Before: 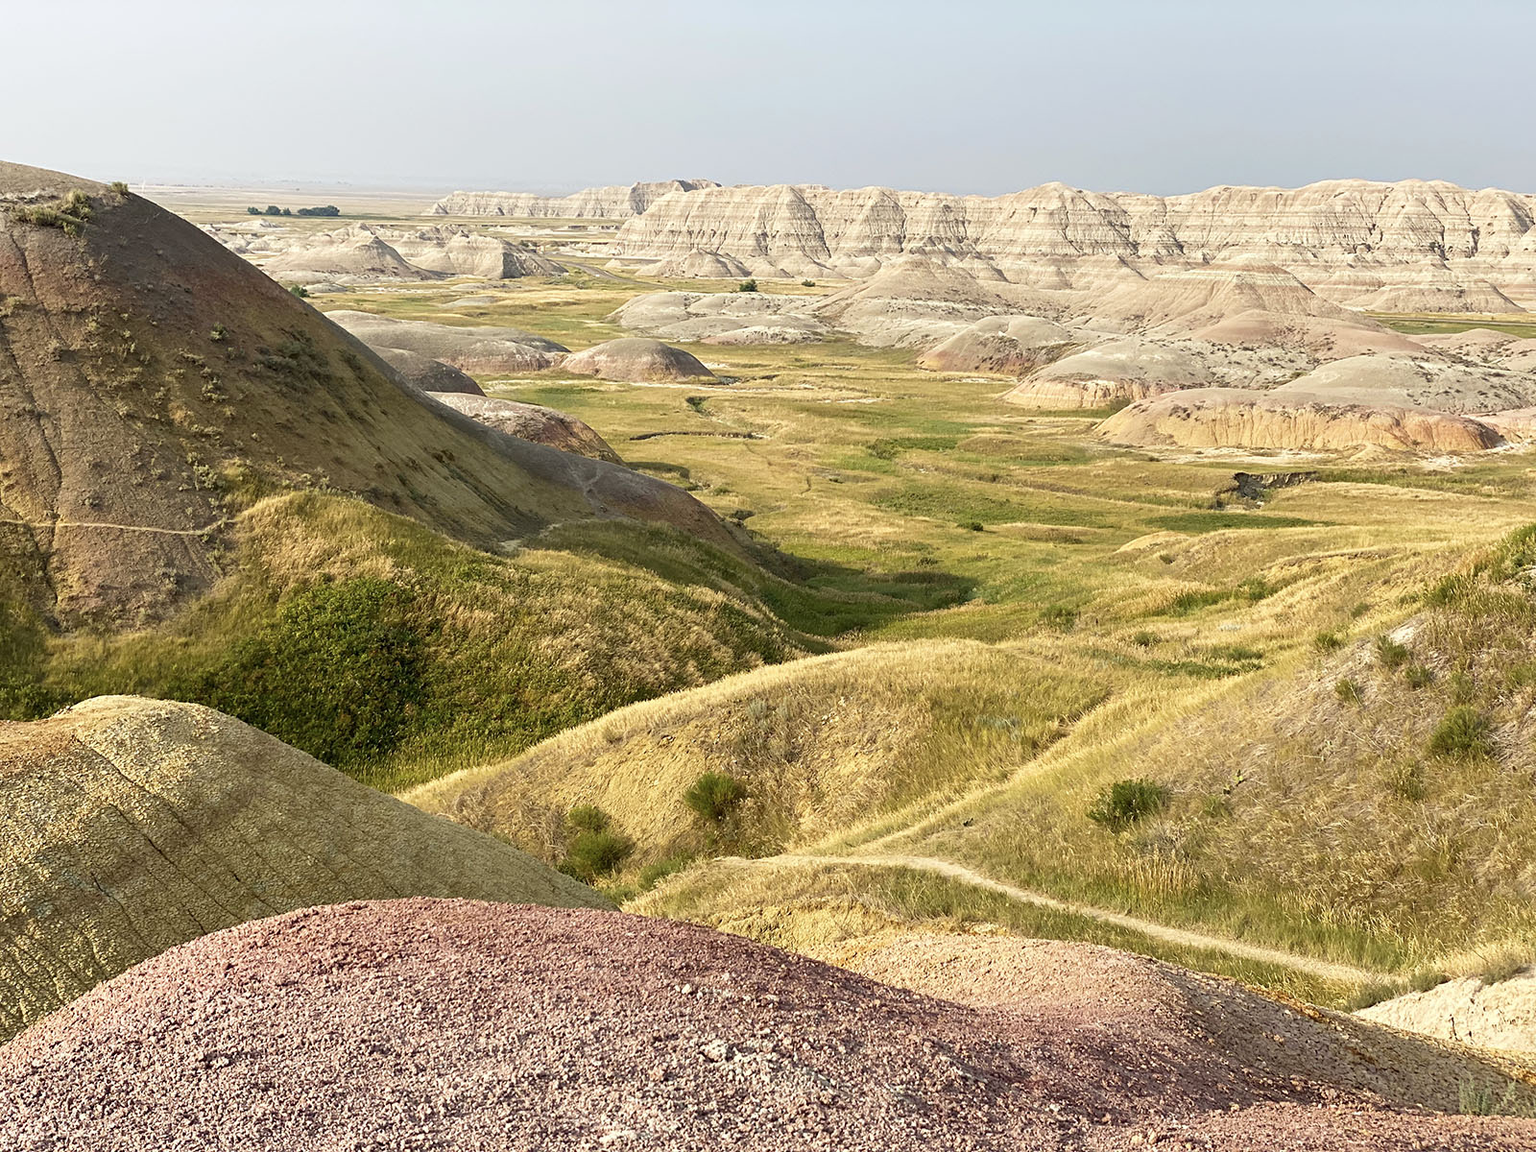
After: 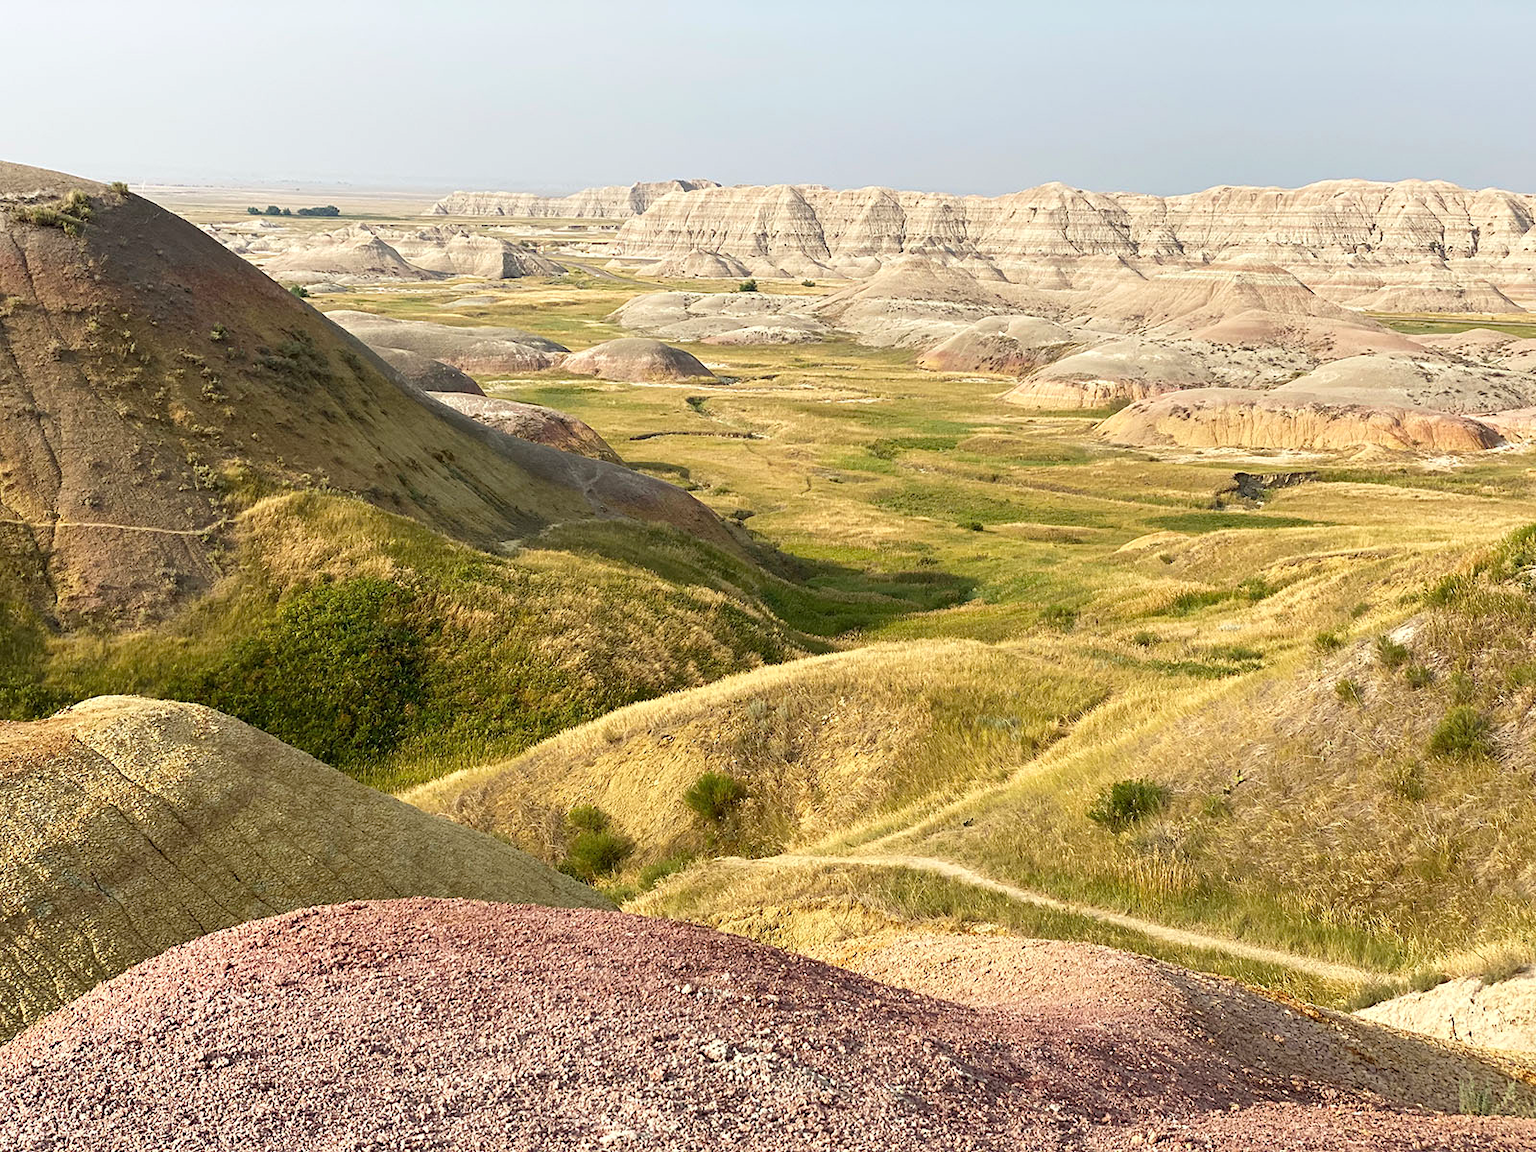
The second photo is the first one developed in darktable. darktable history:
shadows and highlights: shadows -10, white point adjustment 1.5, highlights 10
tone equalizer: on, module defaults
